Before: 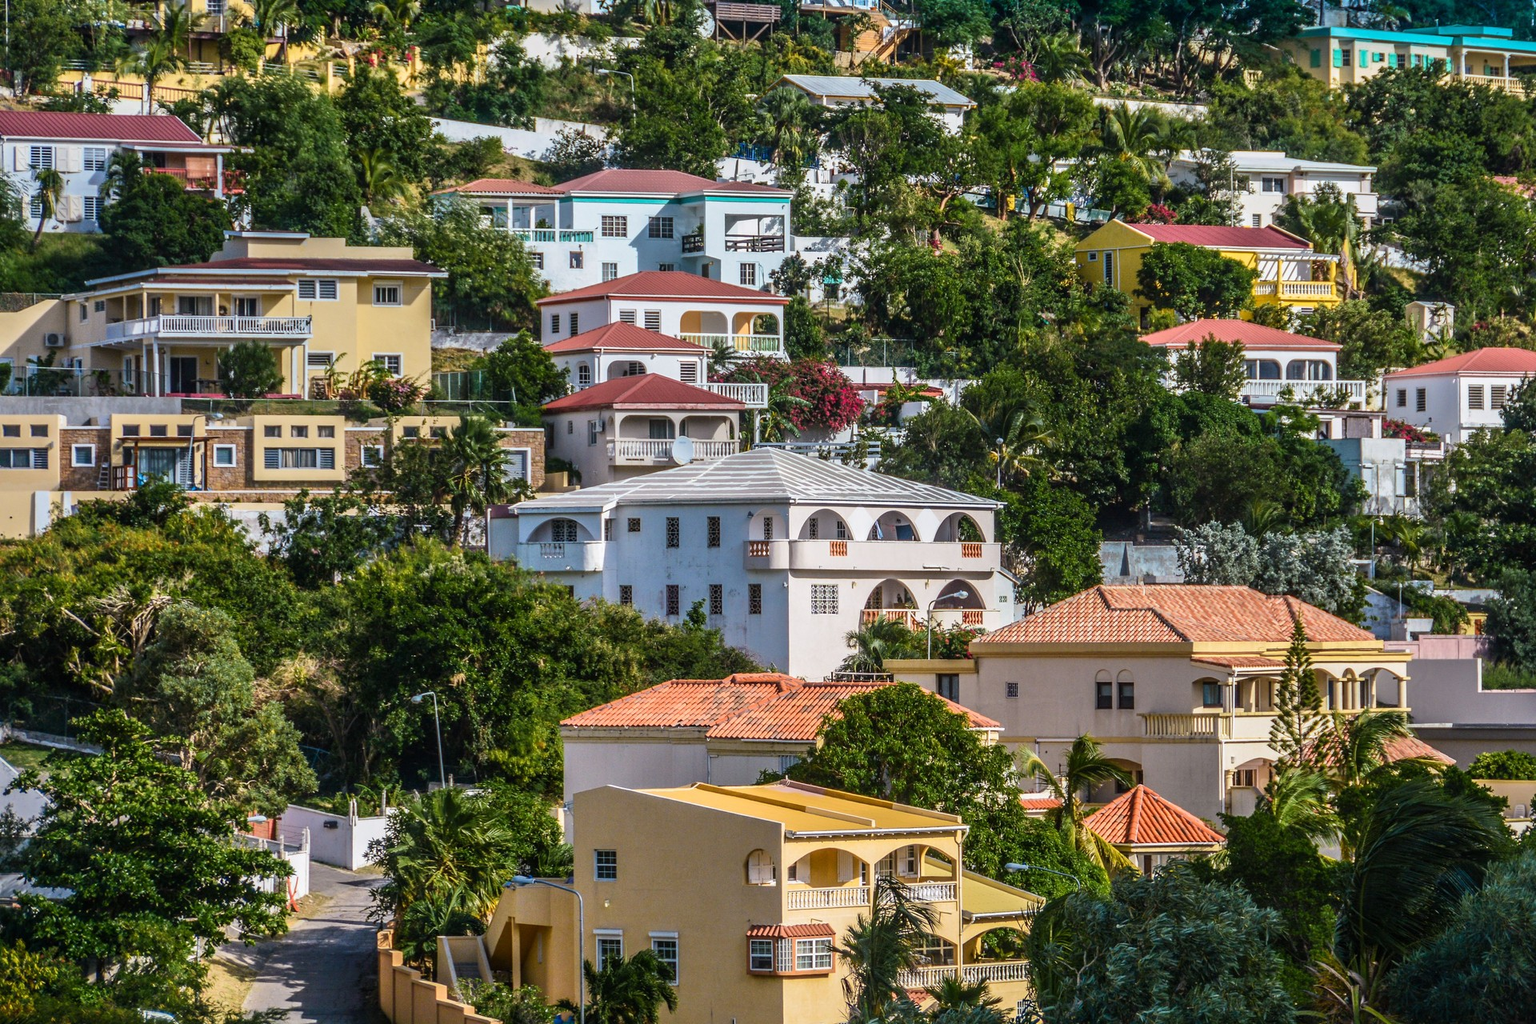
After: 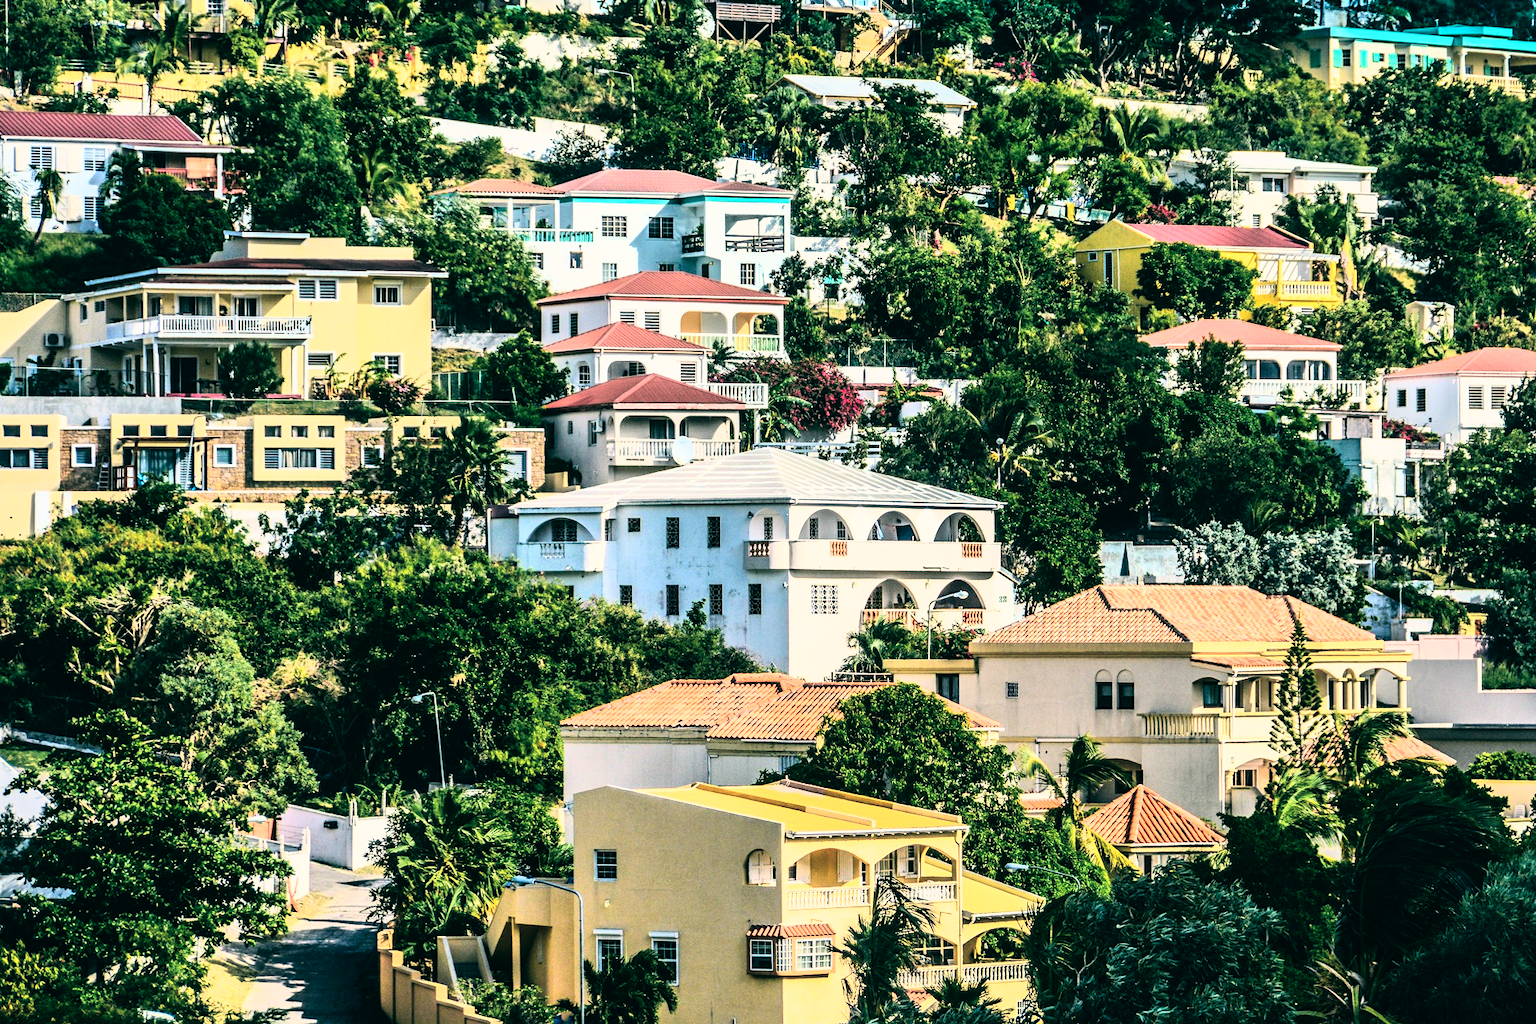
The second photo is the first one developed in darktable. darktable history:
color balance: lift [1.005, 0.99, 1.007, 1.01], gamma [1, 0.979, 1.011, 1.021], gain [0.923, 1.098, 1.025, 0.902], input saturation 90.45%, contrast 7.73%, output saturation 105.91%
rgb curve: curves: ch0 [(0, 0) (0.21, 0.15) (0.24, 0.21) (0.5, 0.75) (0.75, 0.96) (0.89, 0.99) (1, 1)]; ch1 [(0, 0.02) (0.21, 0.13) (0.25, 0.2) (0.5, 0.67) (0.75, 0.9) (0.89, 0.97) (1, 1)]; ch2 [(0, 0.02) (0.21, 0.13) (0.25, 0.2) (0.5, 0.67) (0.75, 0.9) (0.89, 0.97) (1, 1)], compensate middle gray true
